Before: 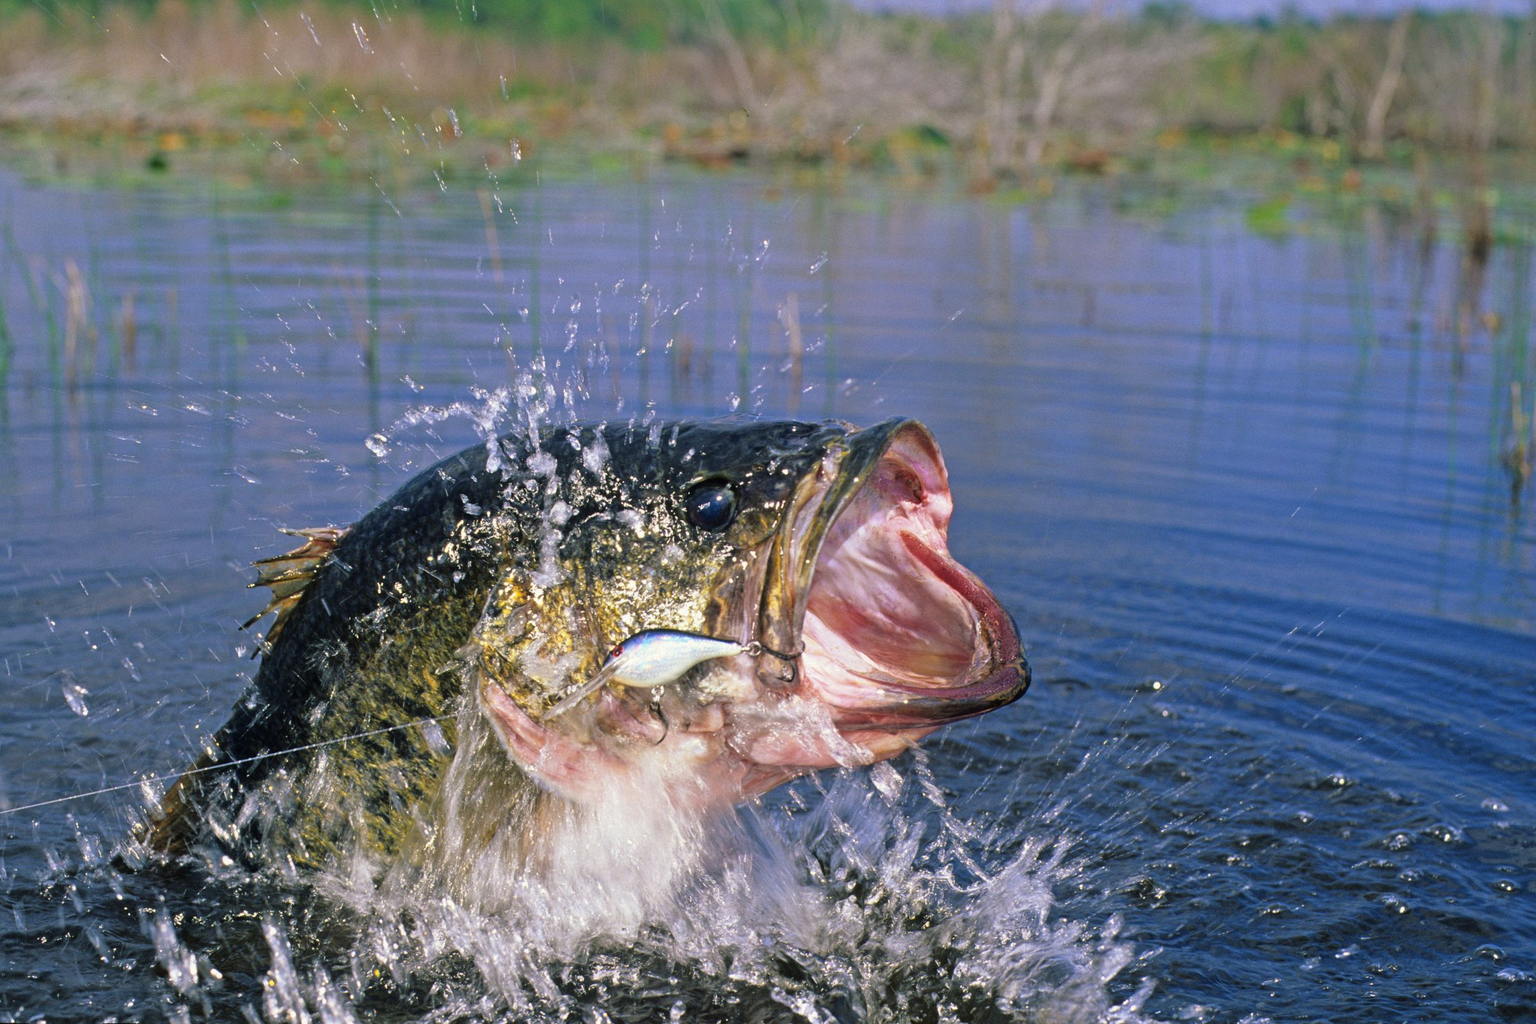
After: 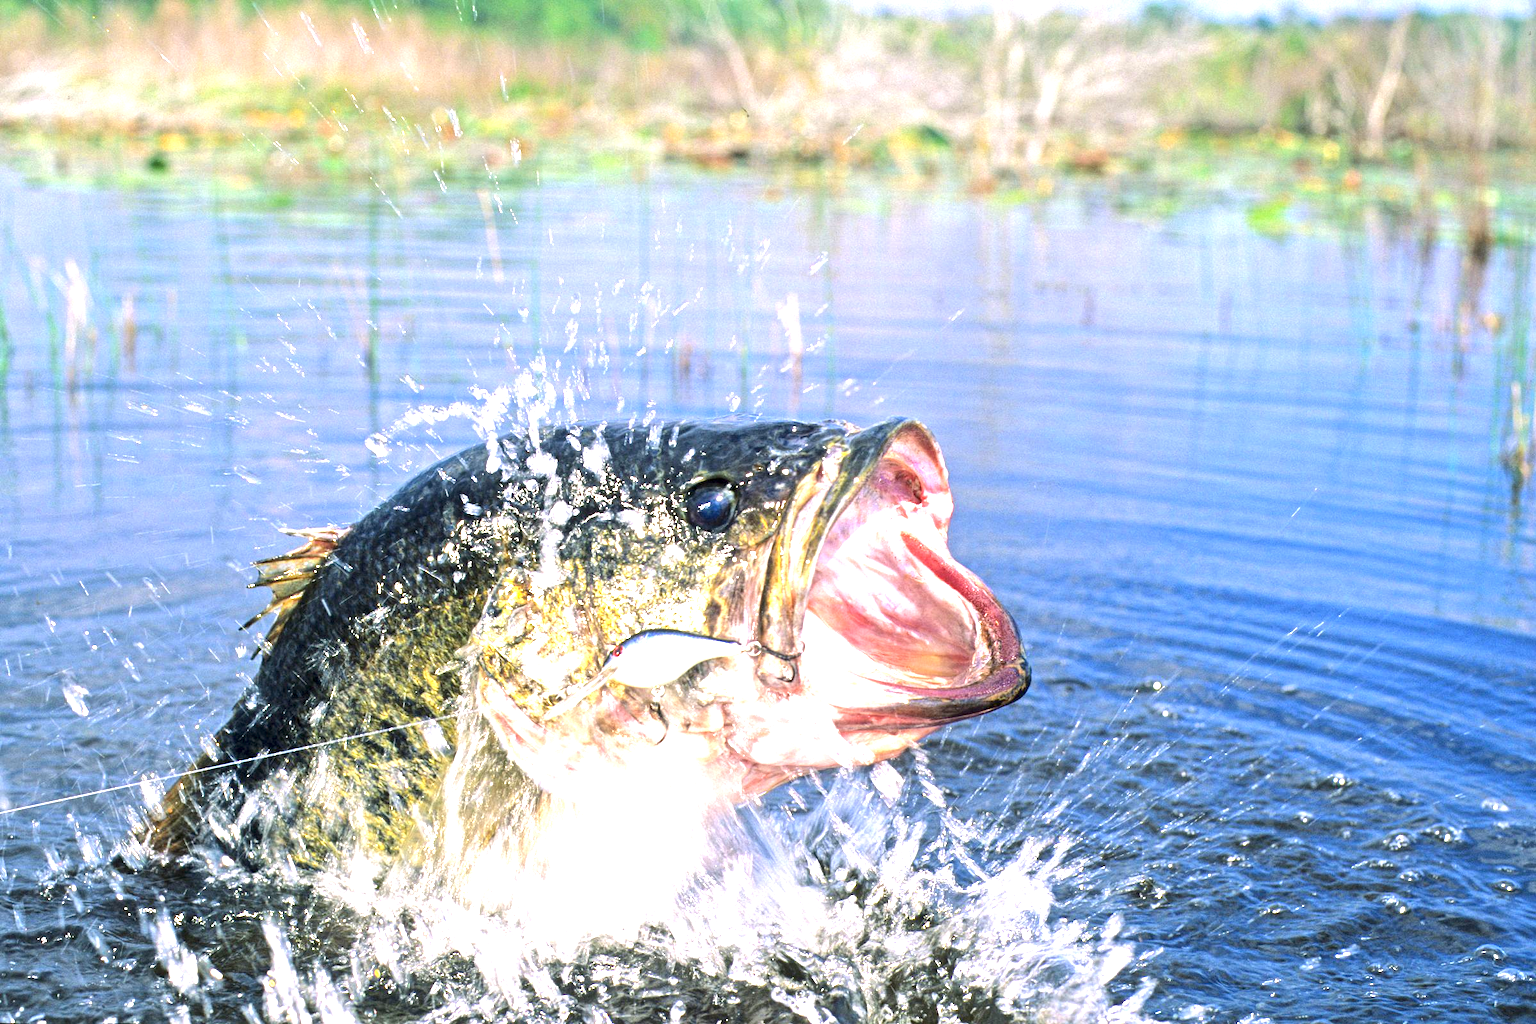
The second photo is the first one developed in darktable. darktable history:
local contrast: highlights 105%, shadows 102%, detail 119%, midtone range 0.2
exposure: black level correction 0.001, exposure 1.807 EV, compensate highlight preservation false
